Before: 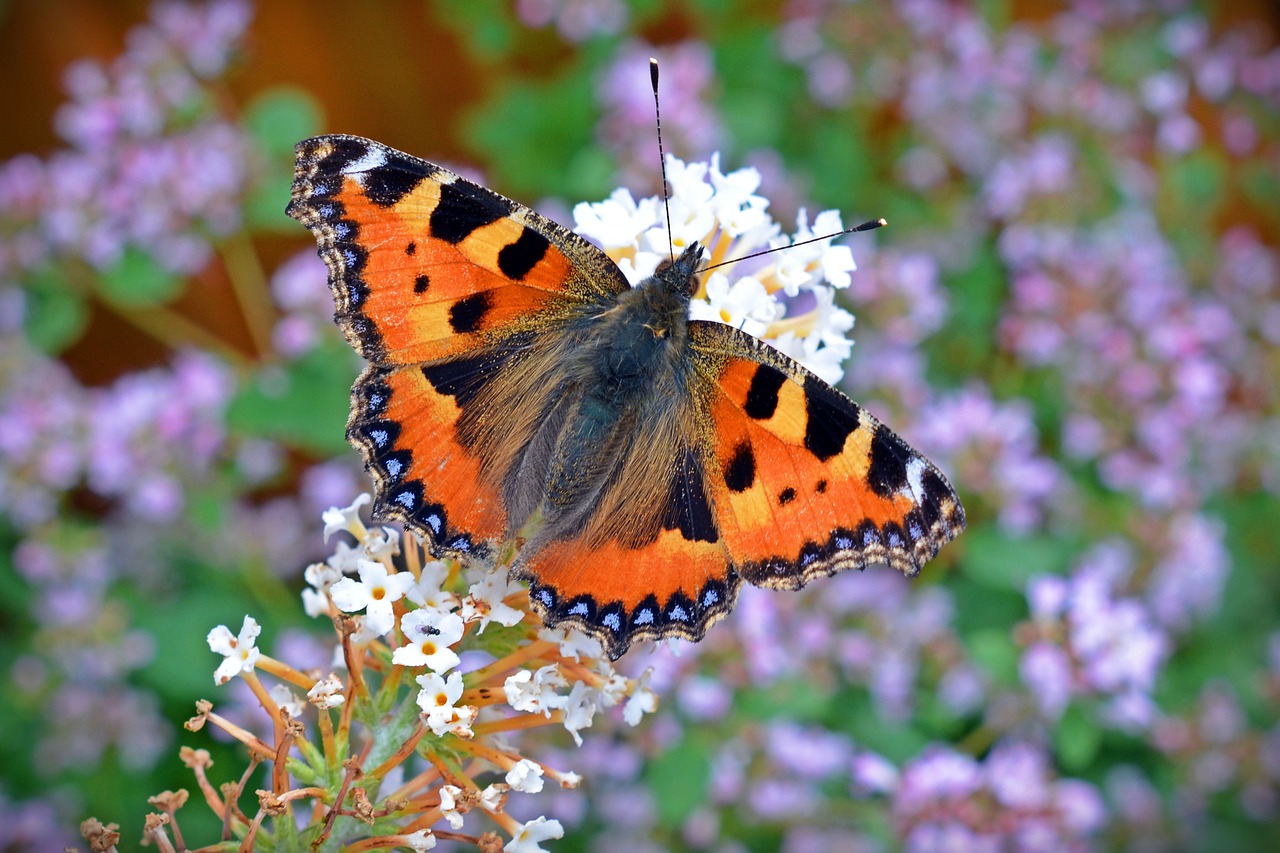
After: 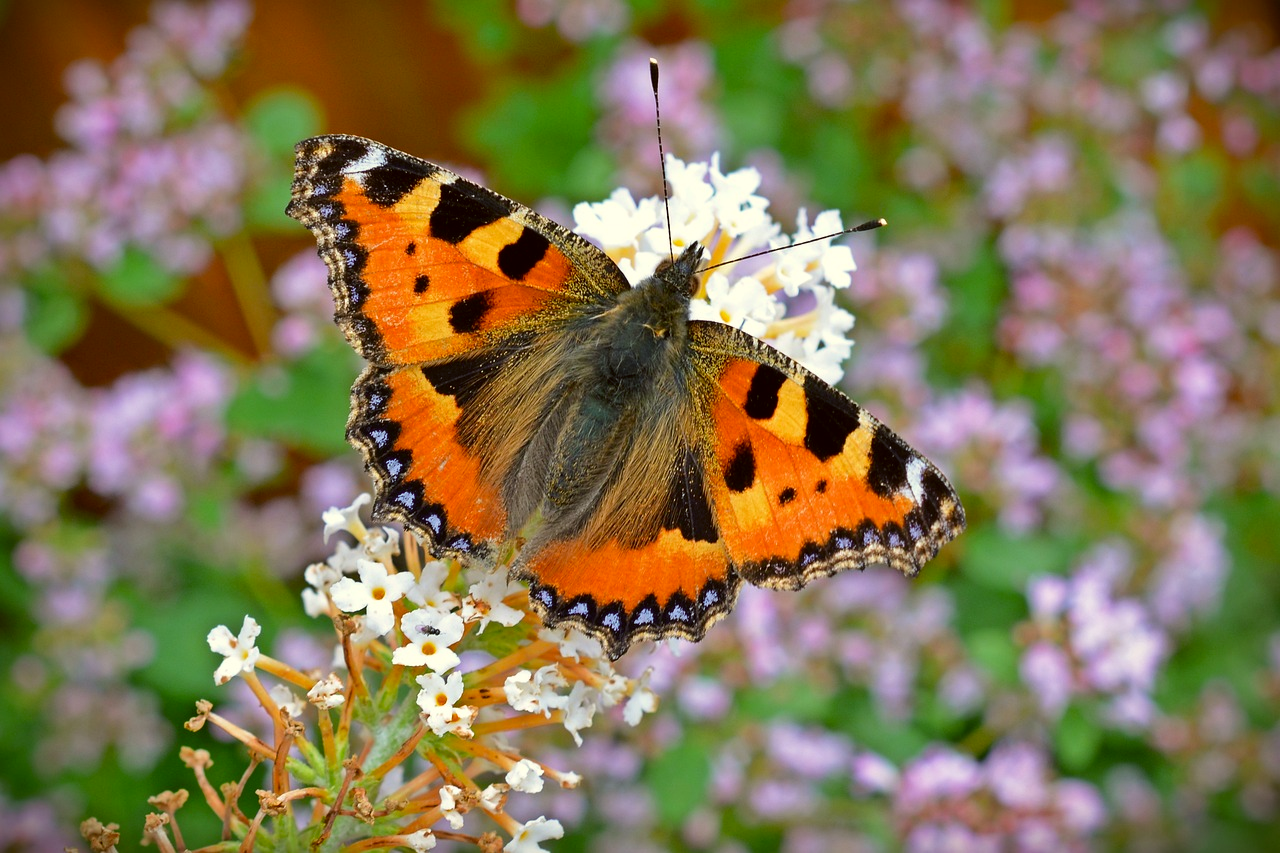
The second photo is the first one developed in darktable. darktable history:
color correction: highlights a* -1.31, highlights b* 10.1, shadows a* 0.208, shadows b* 19.46
